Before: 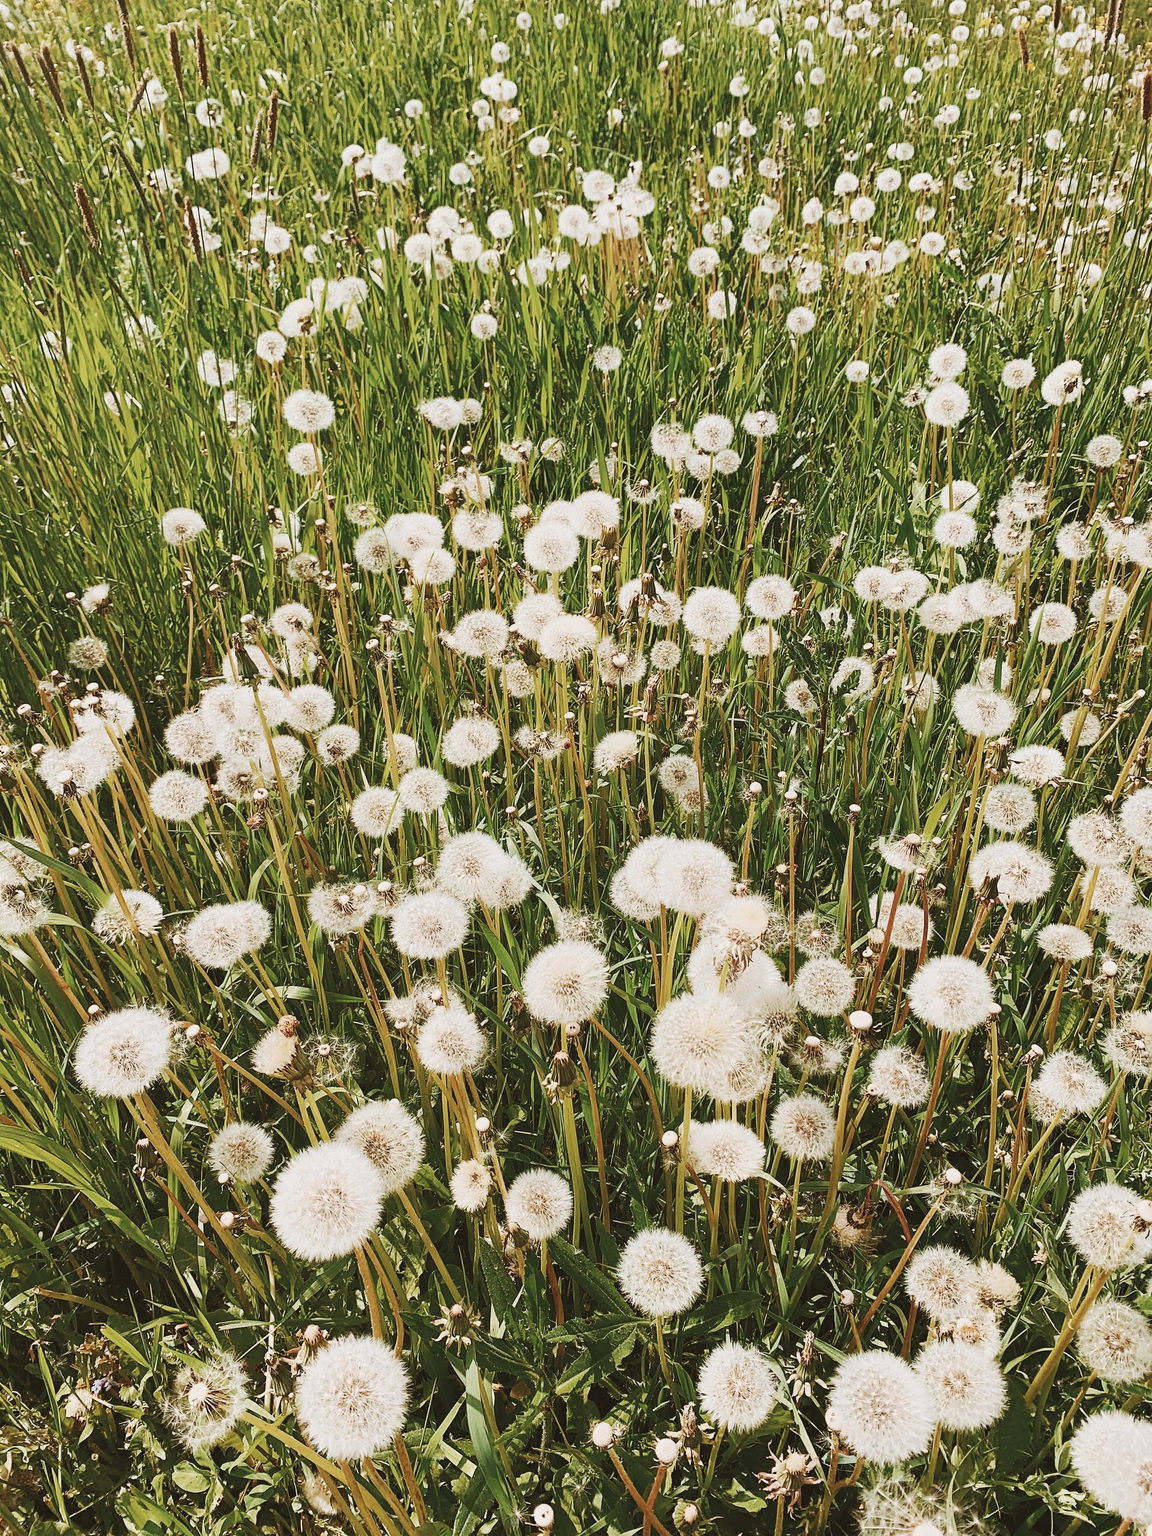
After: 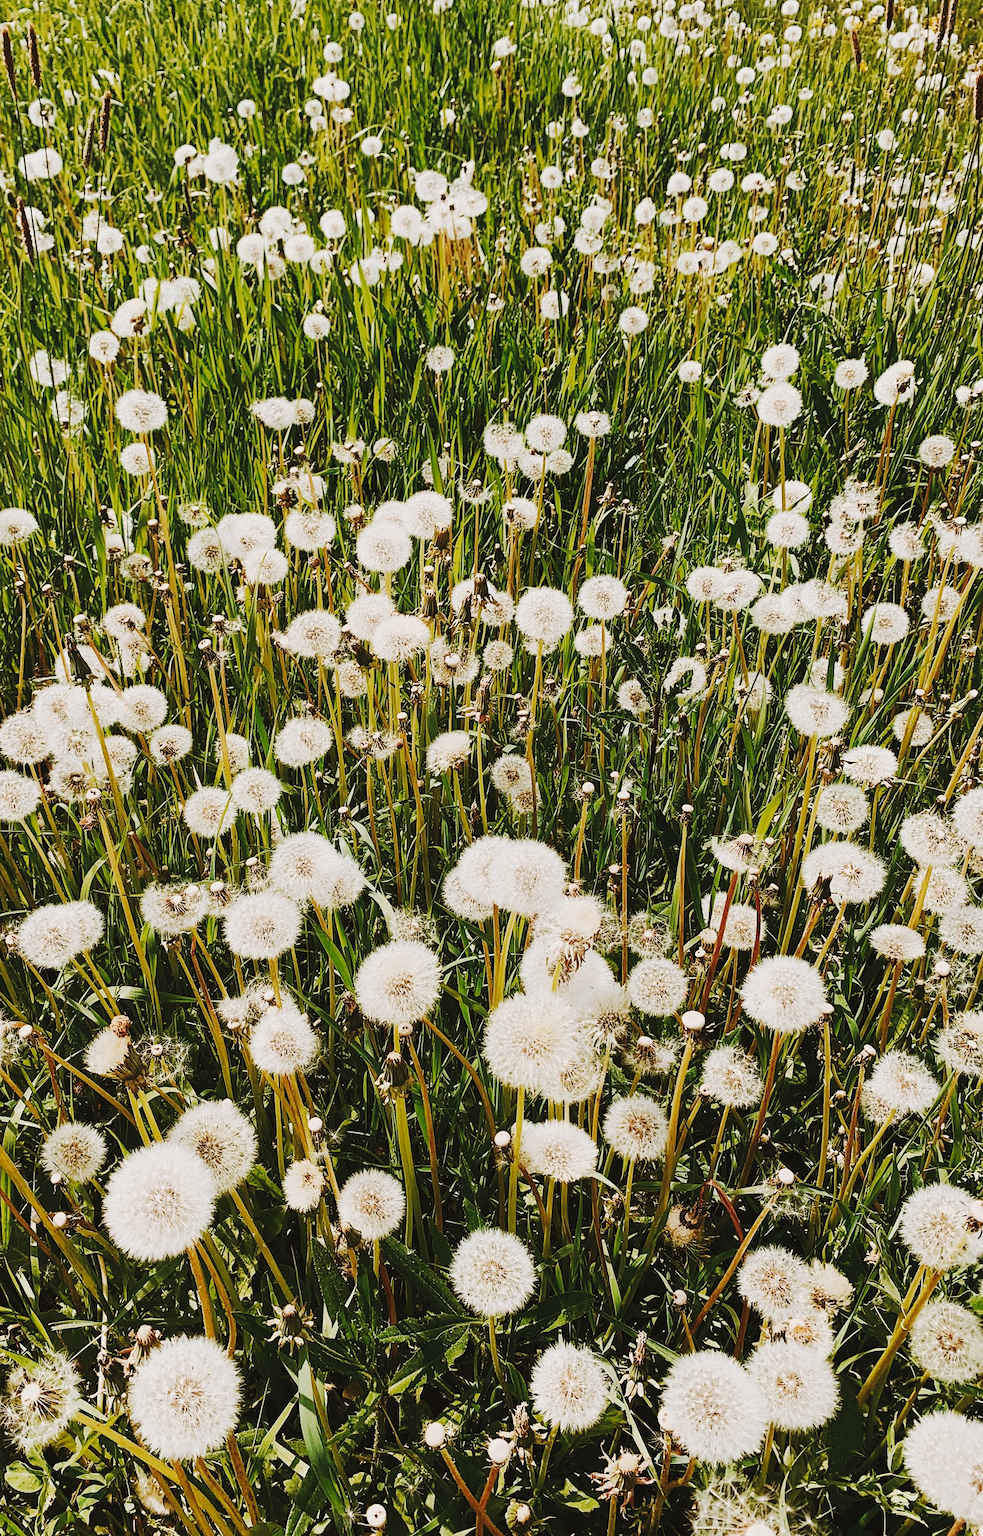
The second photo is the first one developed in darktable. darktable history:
tone curve: curves: ch0 [(0, 0) (0.003, 0.003) (0.011, 0.009) (0.025, 0.018) (0.044, 0.028) (0.069, 0.038) (0.1, 0.049) (0.136, 0.062) (0.177, 0.089) (0.224, 0.123) (0.277, 0.165) (0.335, 0.223) (0.399, 0.293) (0.468, 0.385) (0.543, 0.497) (0.623, 0.613) (0.709, 0.716) (0.801, 0.802) (0.898, 0.887) (1, 1)], preserve colors none
crop and rotate: left 14.59%
